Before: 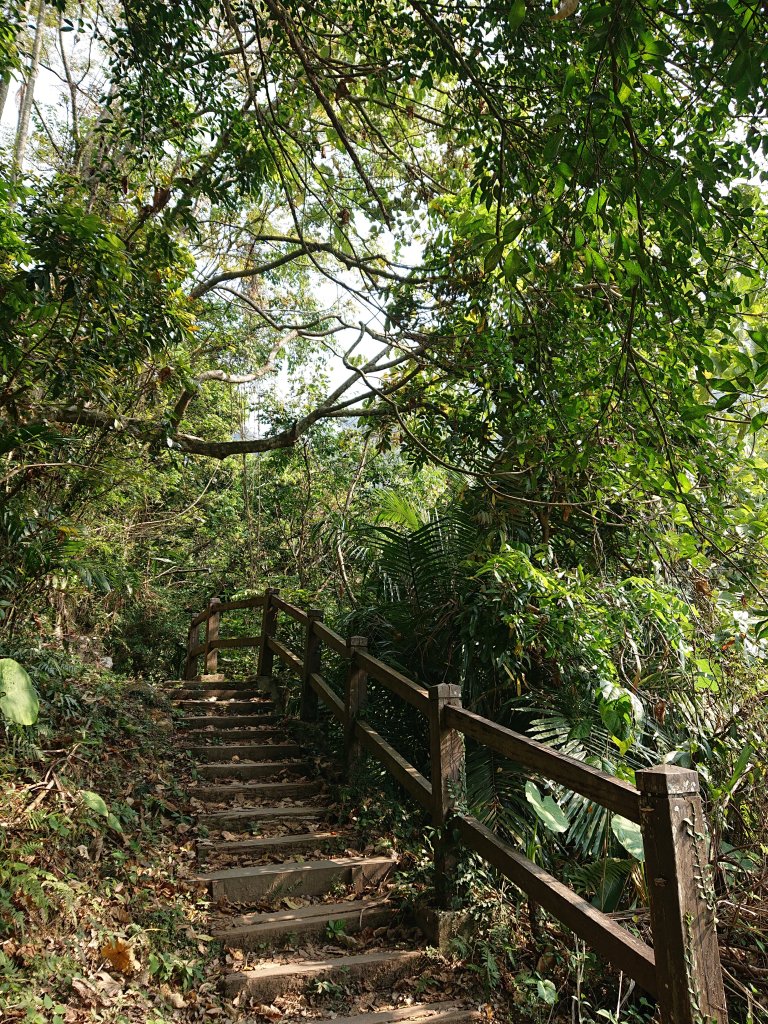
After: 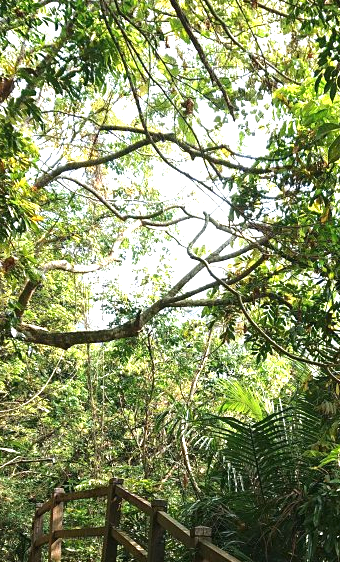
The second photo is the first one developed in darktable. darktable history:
crop: left 20.348%, top 10.806%, right 35.272%, bottom 34.262%
exposure: black level correction 0, exposure 1.102 EV, compensate exposure bias true, compensate highlight preservation false
